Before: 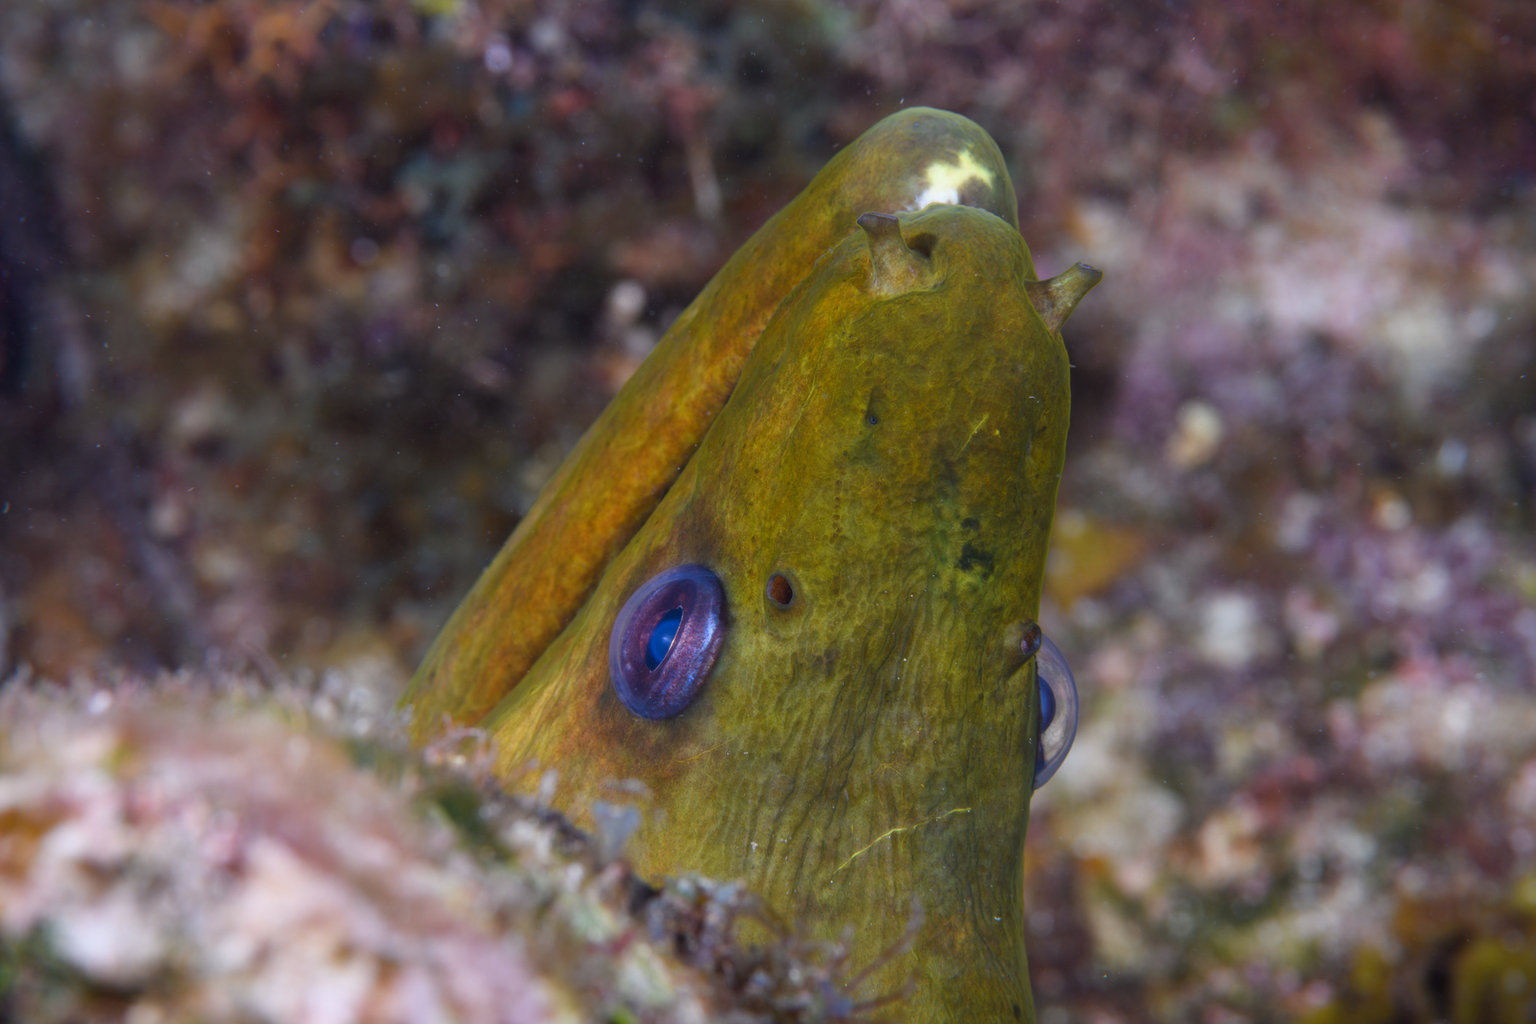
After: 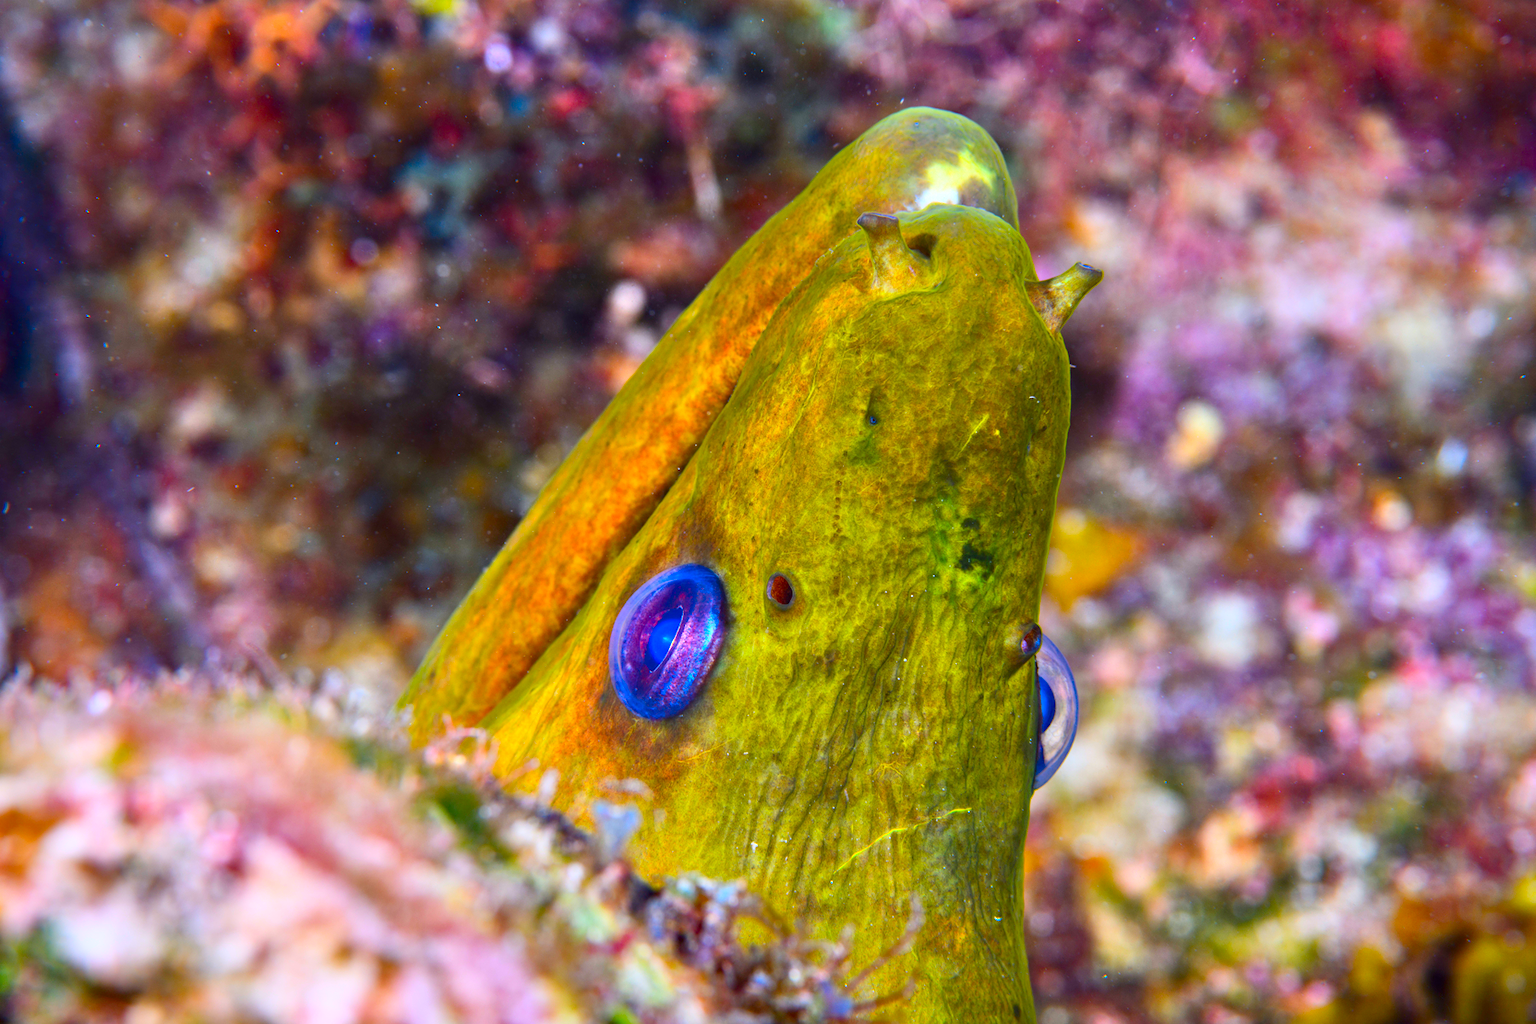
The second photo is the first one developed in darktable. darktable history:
haze removal: compatibility mode true, adaptive false
tone equalizer: -7 EV 0.15 EV, -6 EV 0.6 EV, -5 EV 1.15 EV, -4 EV 1.33 EV, -3 EV 1.15 EV, -2 EV 0.6 EV, -1 EV 0.15 EV, mask exposure compensation -0.5 EV
contrast brightness saturation: contrast 0.26, brightness 0.02, saturation 0.87
